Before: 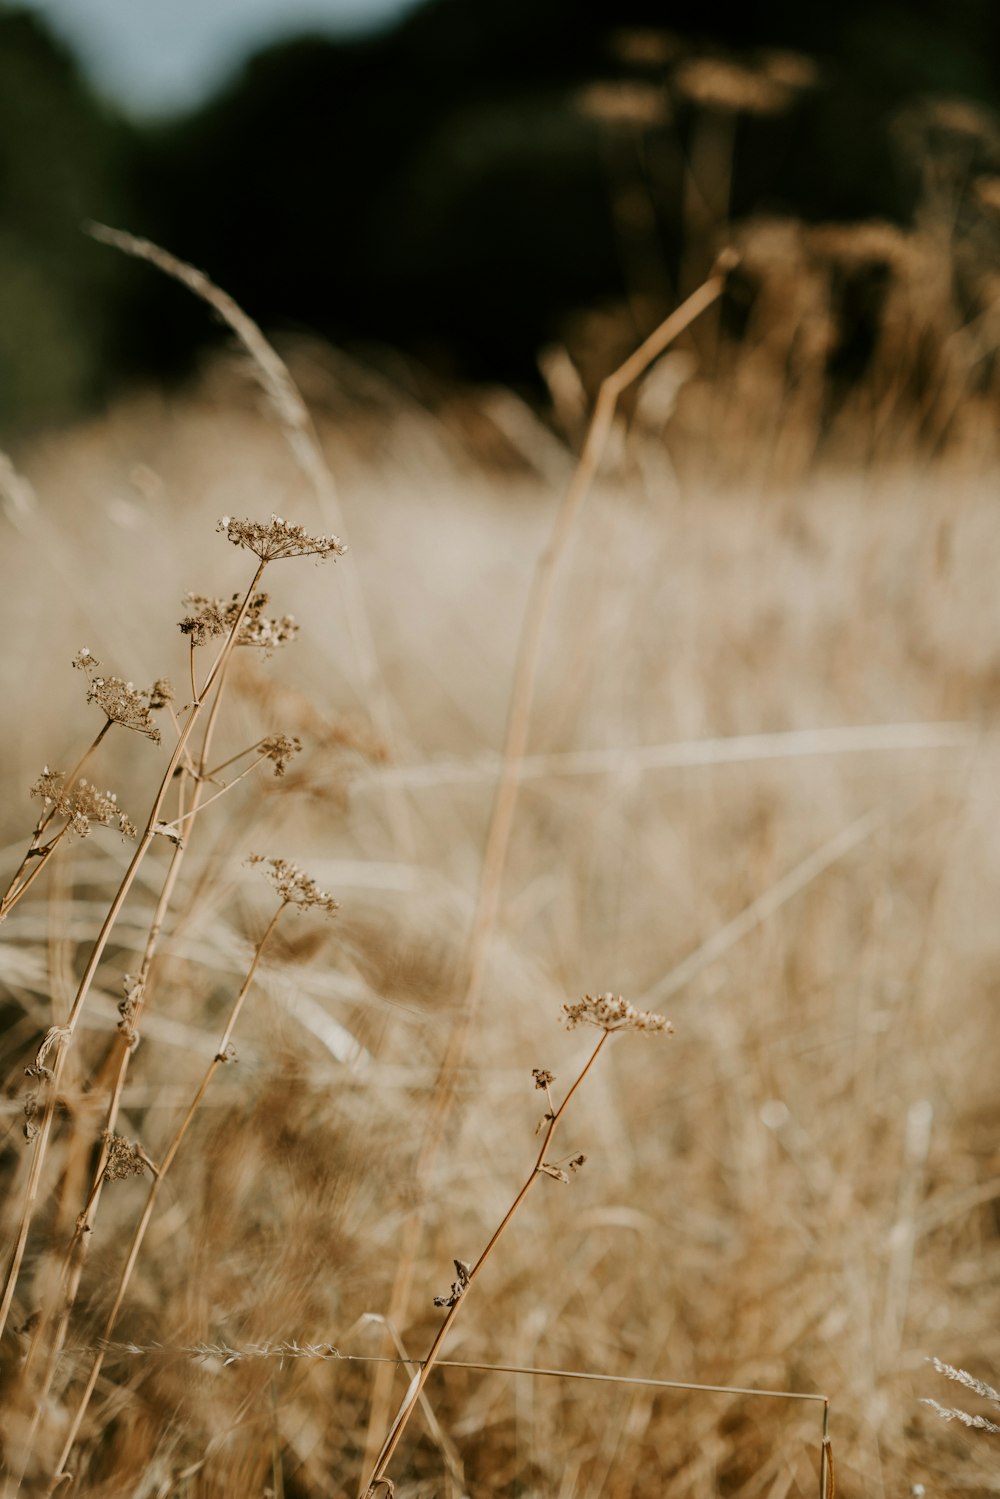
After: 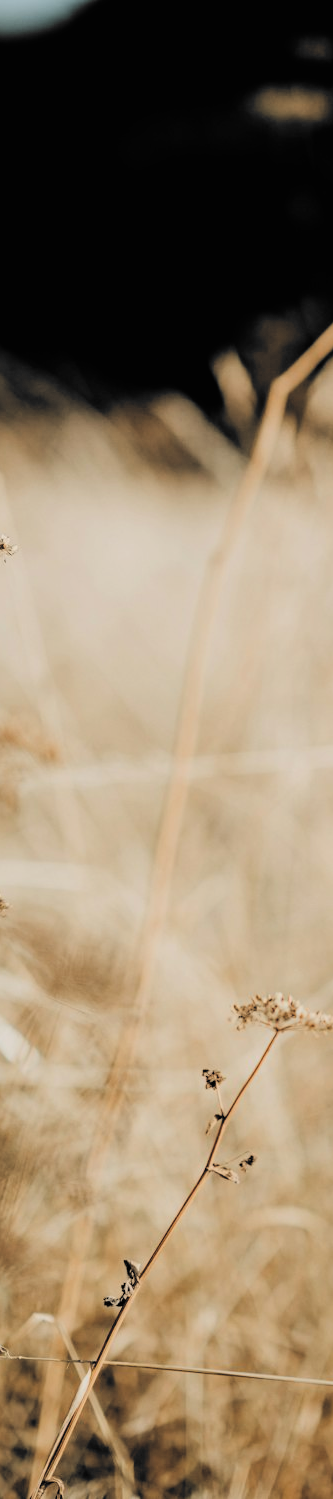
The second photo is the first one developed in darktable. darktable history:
crop: left 33.076%, right 33.62%
filmic rgb: black relative exposure -5.08 EV, white relative exposure 3.96 EV, hardness 2.9, contrast 1.386, highlights saturation mix -28.75%, color science v6 (2022)
contrast brightness saturation: brightness 0.155
